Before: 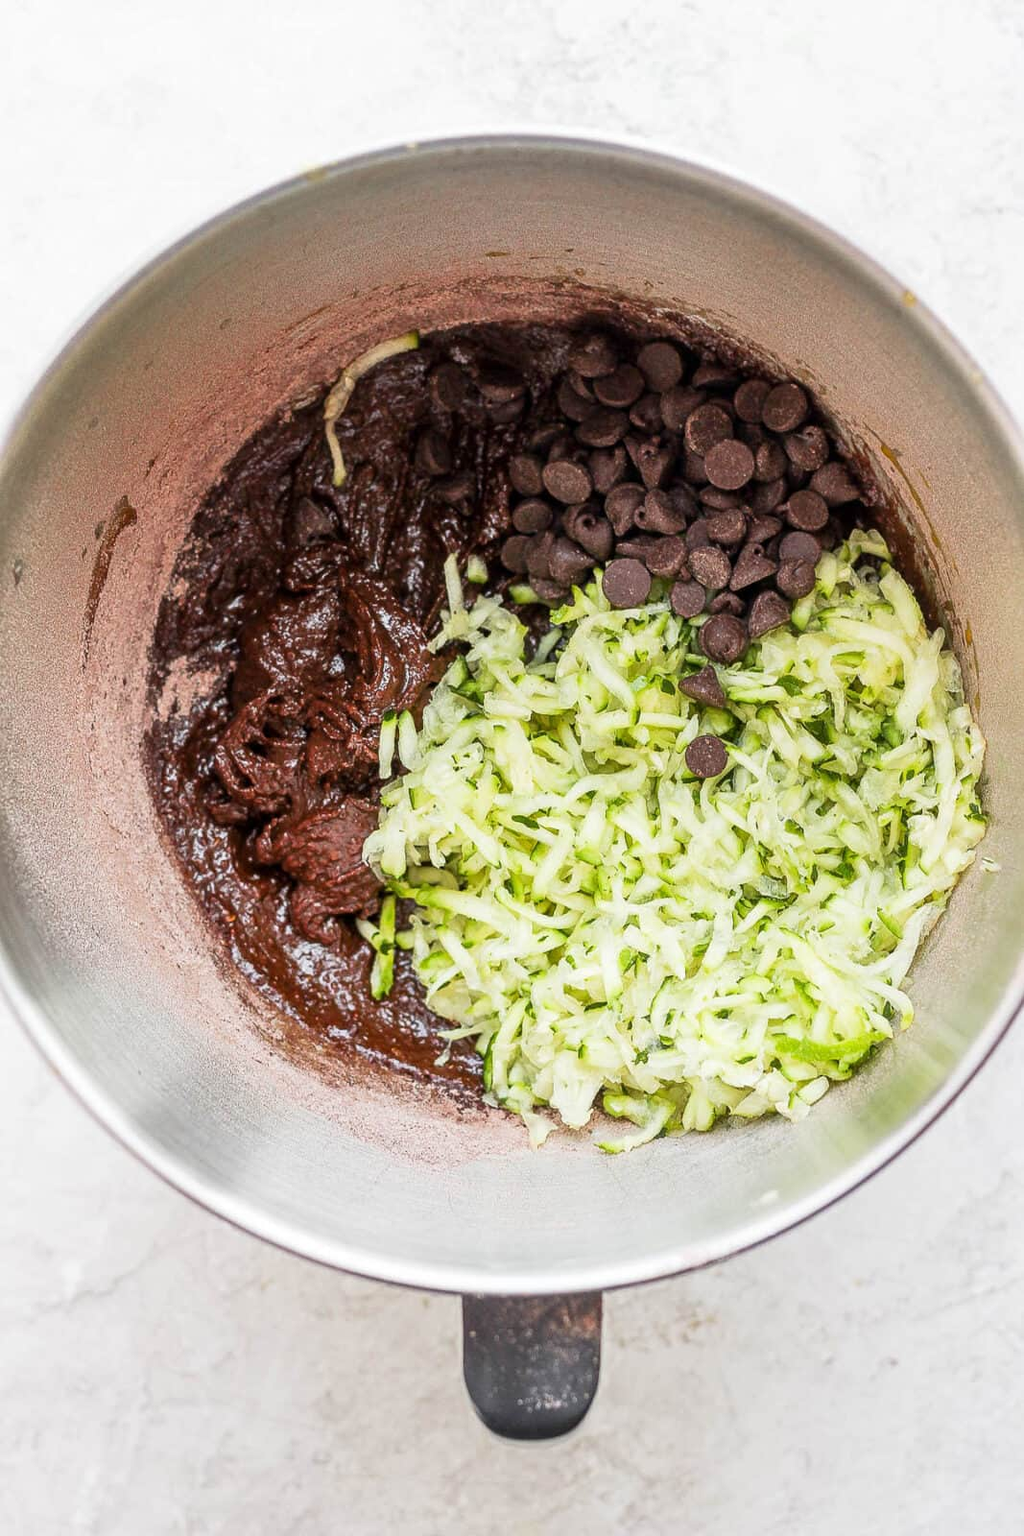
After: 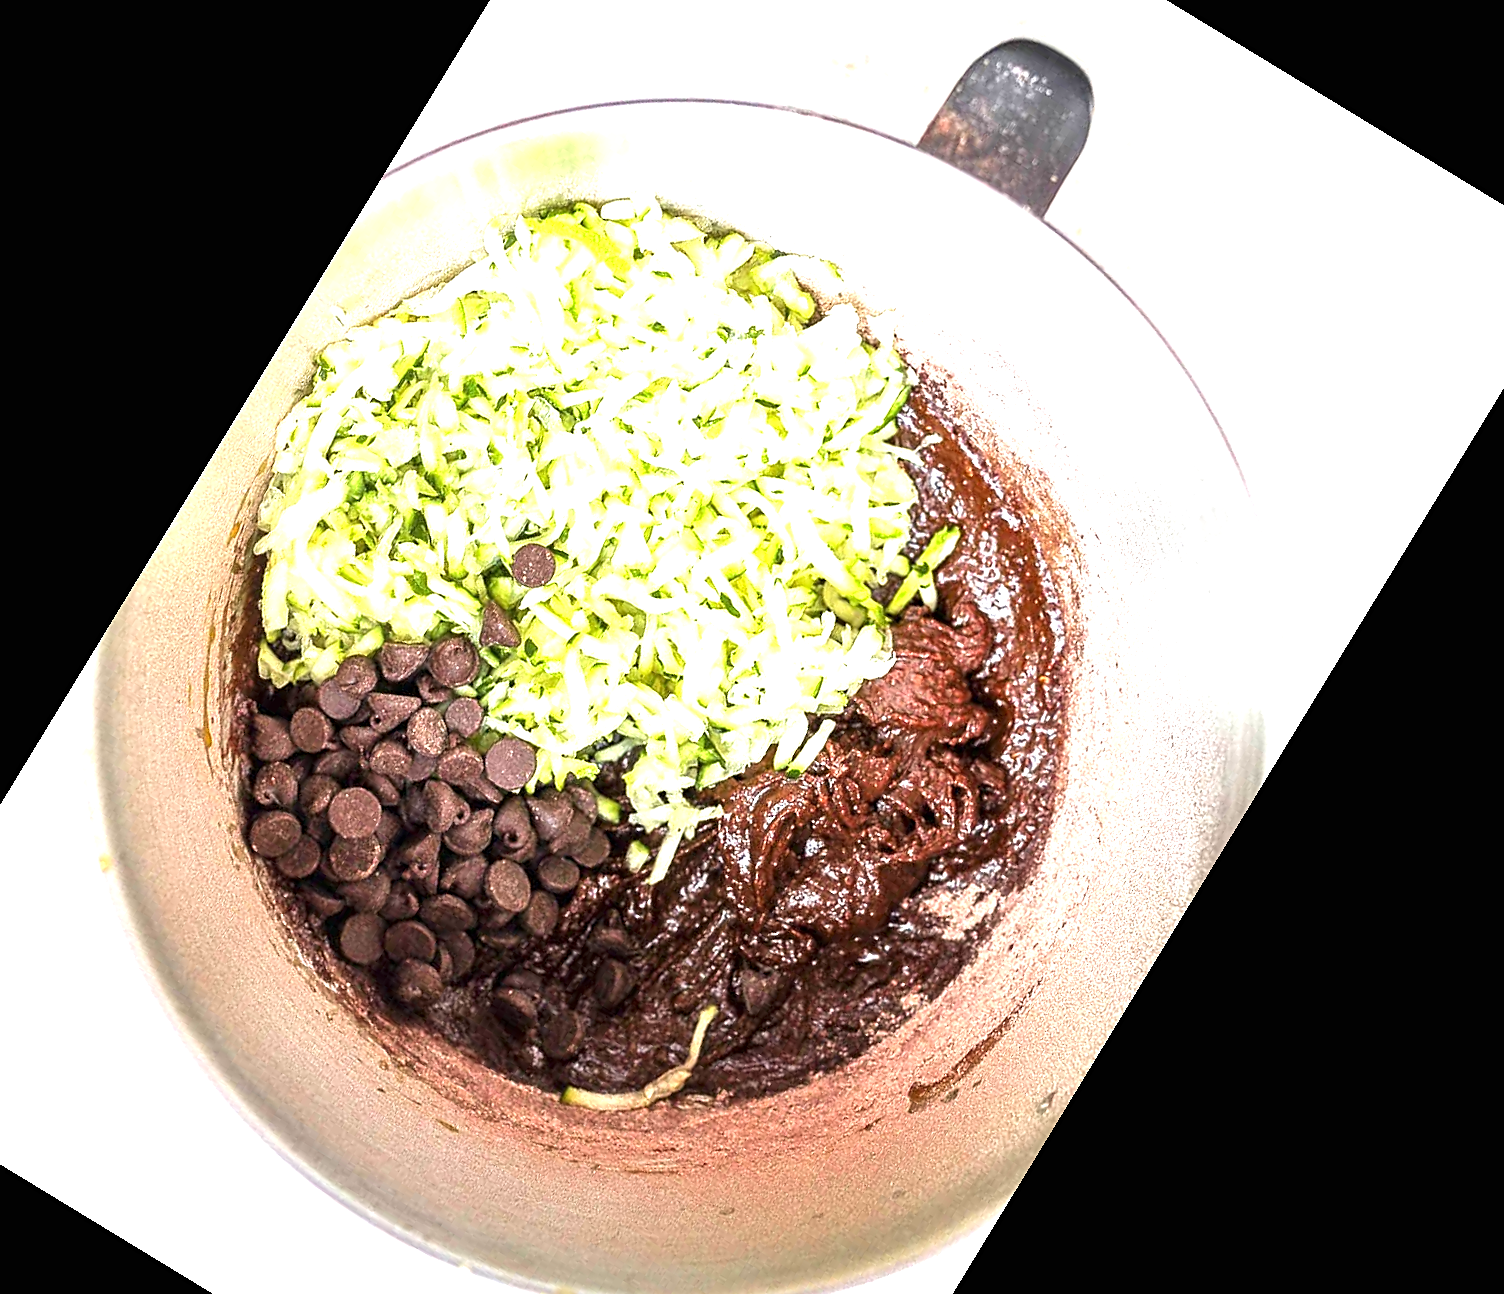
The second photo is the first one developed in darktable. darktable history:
sharpen: on, module defaults
crop and rotate: angle 148.68°, left 9.111%, top 15.603%, right 4.588%, bottom 17.041%
exposure: black level correction 0, exposure 1.2 EV, compensate highlight preservation false
velvia: strength 9.25%
